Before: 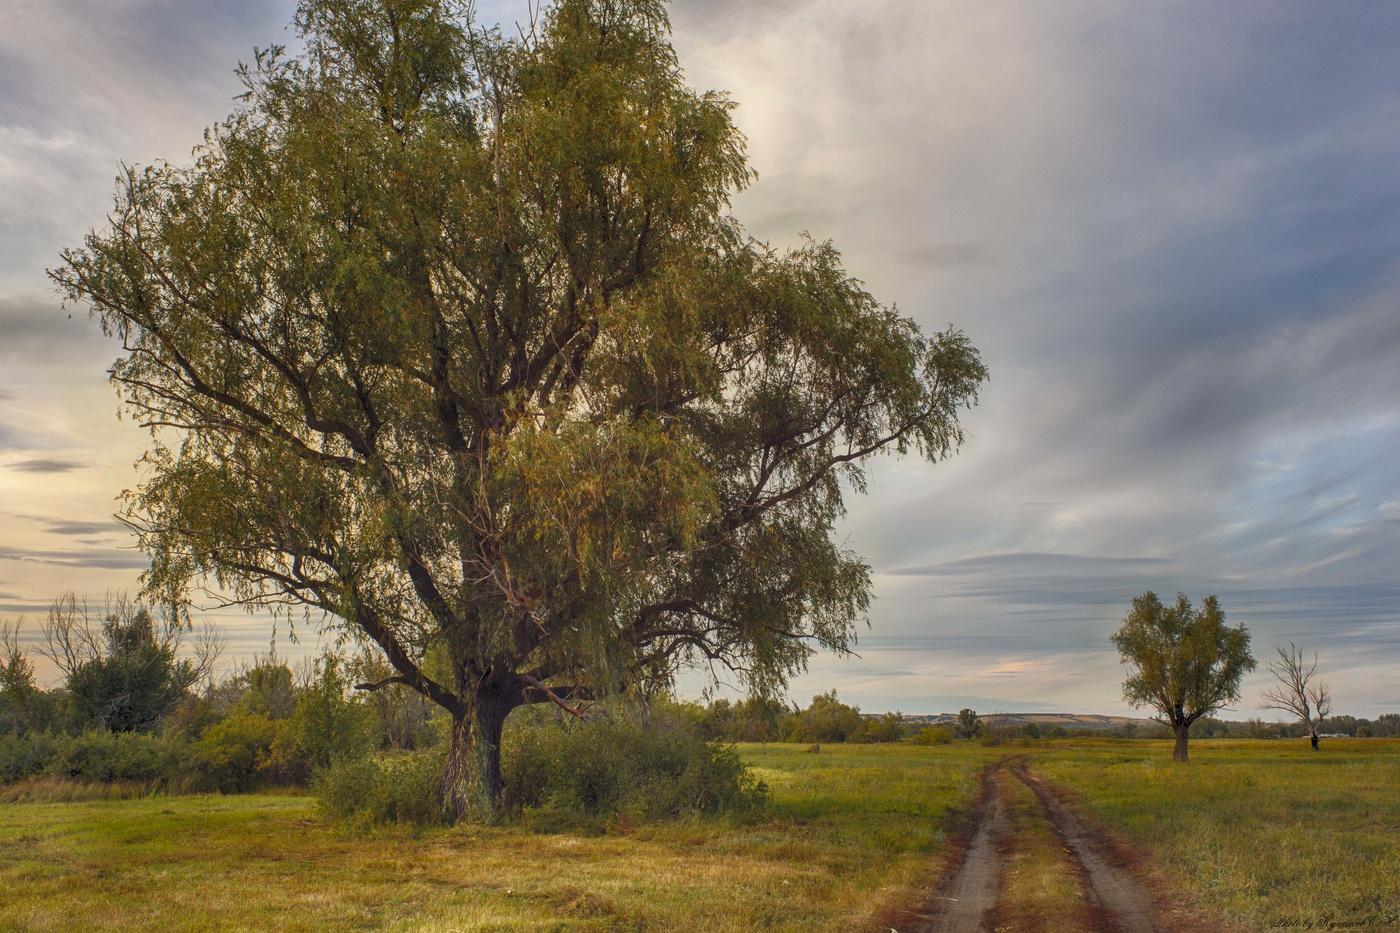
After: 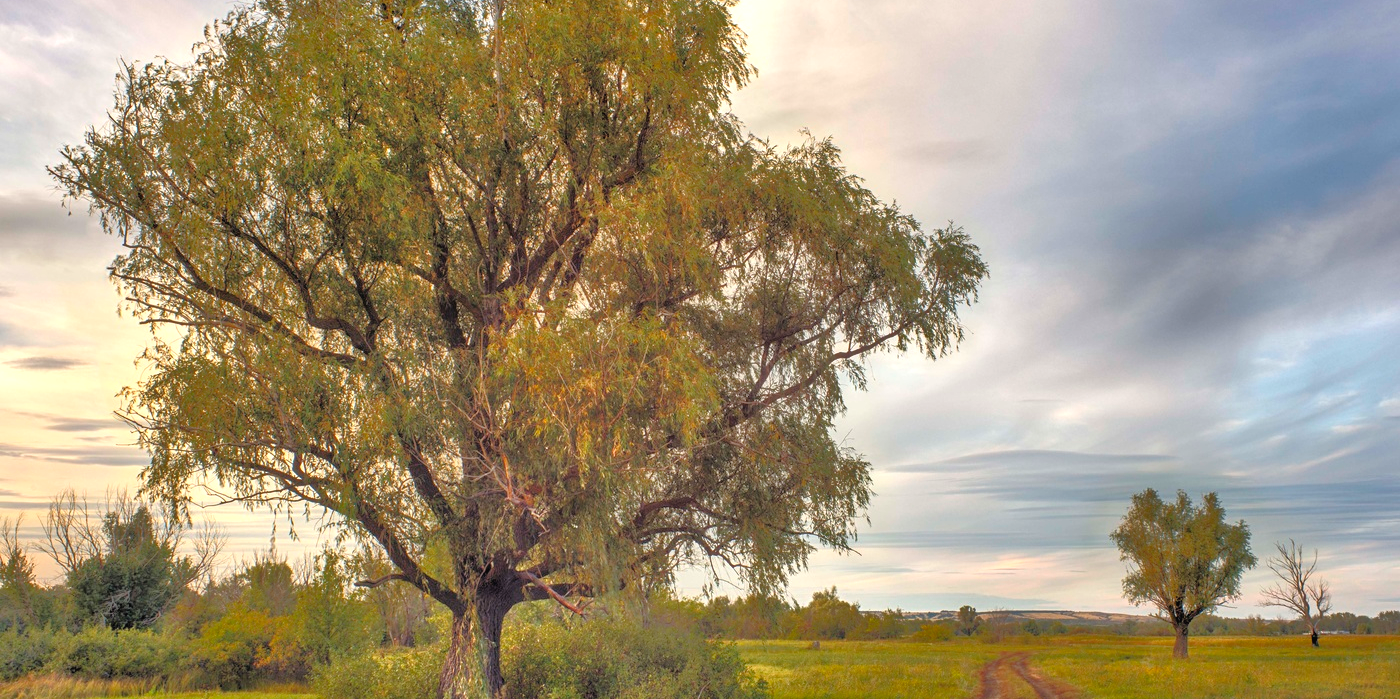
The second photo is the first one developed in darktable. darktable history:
crop: top 11.056%, bottom 13.949%
tone equalizer: -8 EV -0.508 EV, -7 EV -0.31 EV, -6 EV -0.068 EV, -5 EV 0.38 EV, -4 EV 0.992 EV, -3 EV 0.803 EV, -2 EV -0.011 EV, -1 EV 0.129 EV, +0 EV -0.017 EV, mask exposure compensation -0.499 EV
exposure: black level correction -0.002, exposure 0.534 EV, compensate highlight preservation false
